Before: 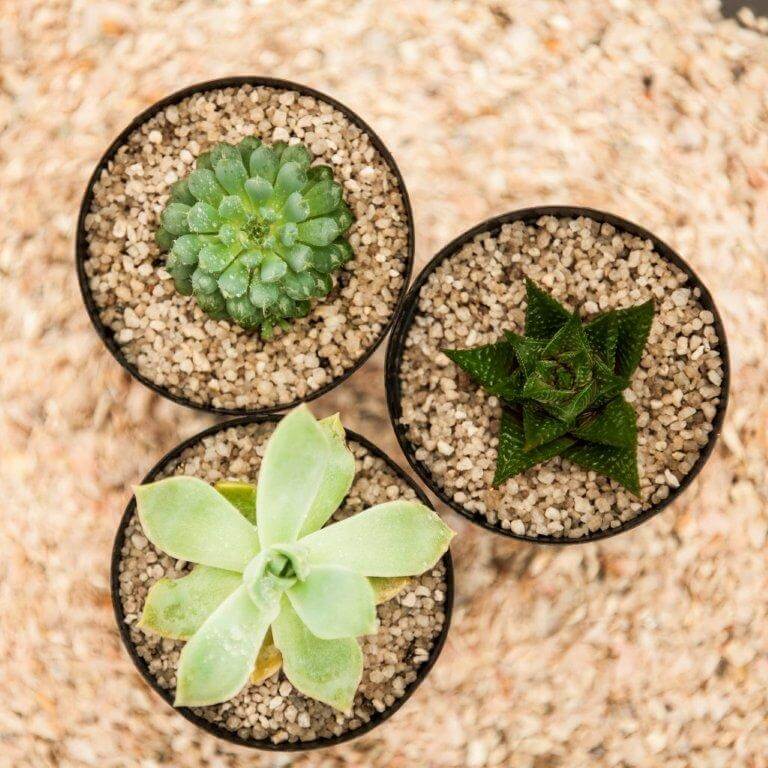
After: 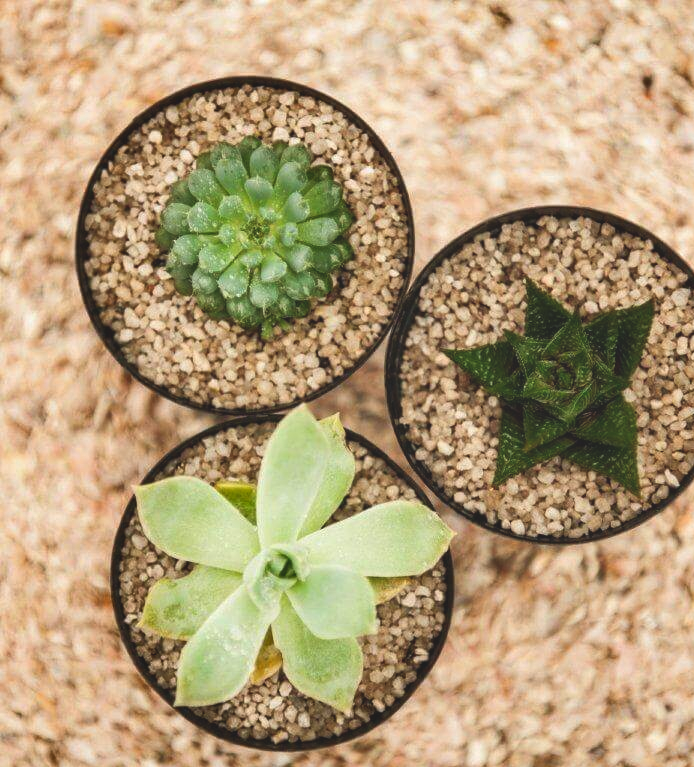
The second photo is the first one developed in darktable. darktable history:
crop: right 9.513%, bottom 0.025%
exposure: black level correction -0.015, compensate highlight preservation false
shadows and highlights: low approximation 0.01, soften with gaussian
